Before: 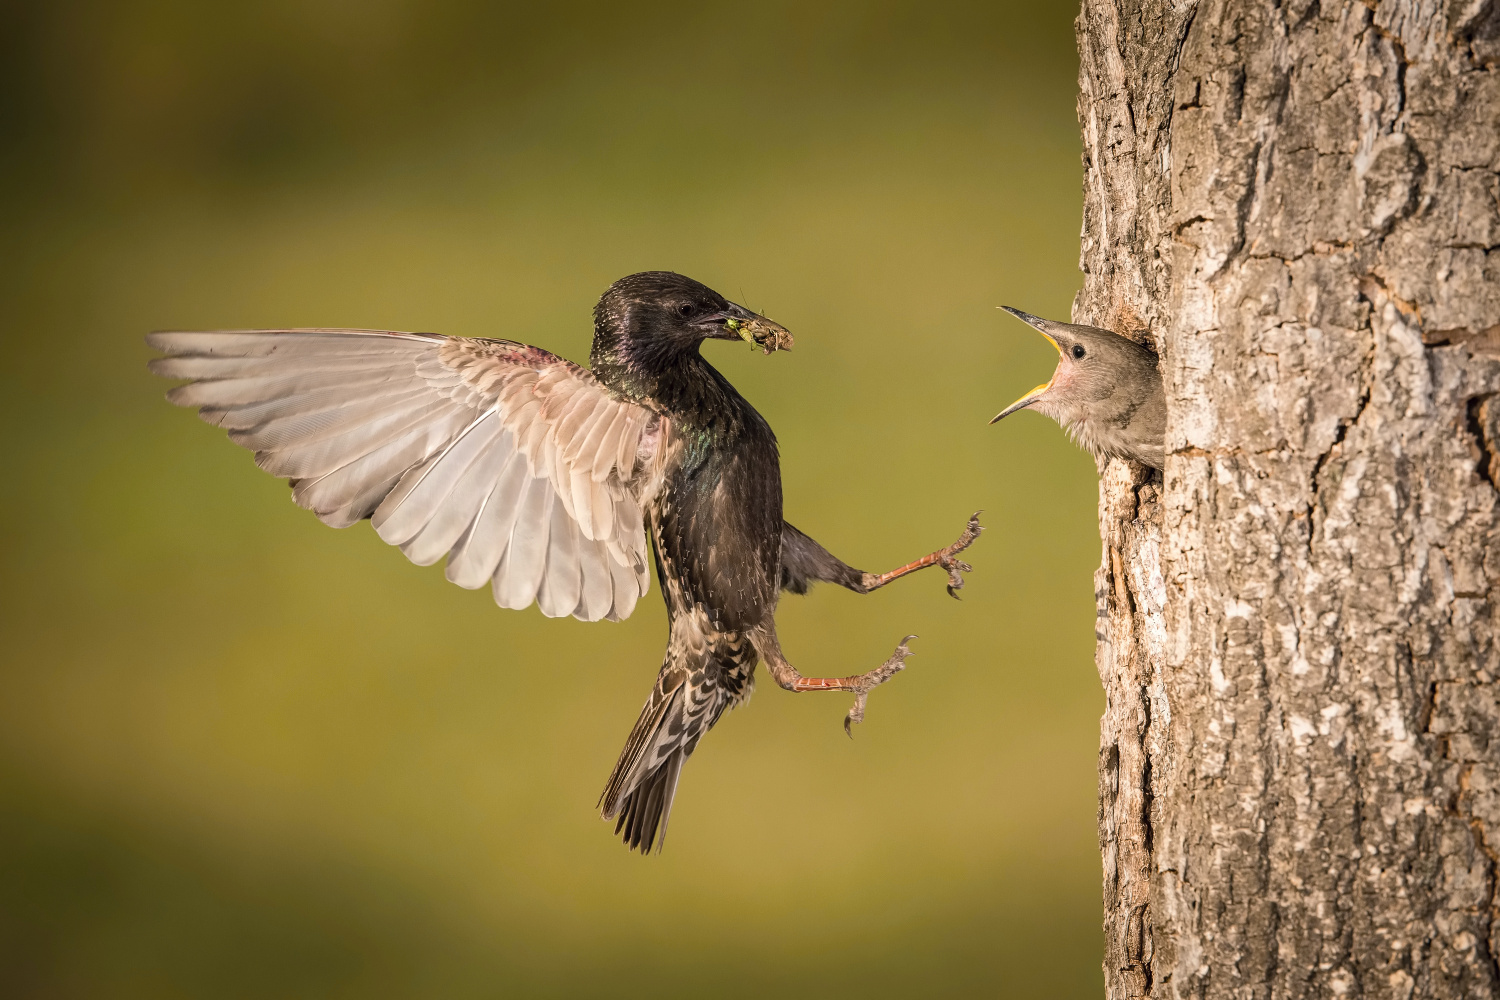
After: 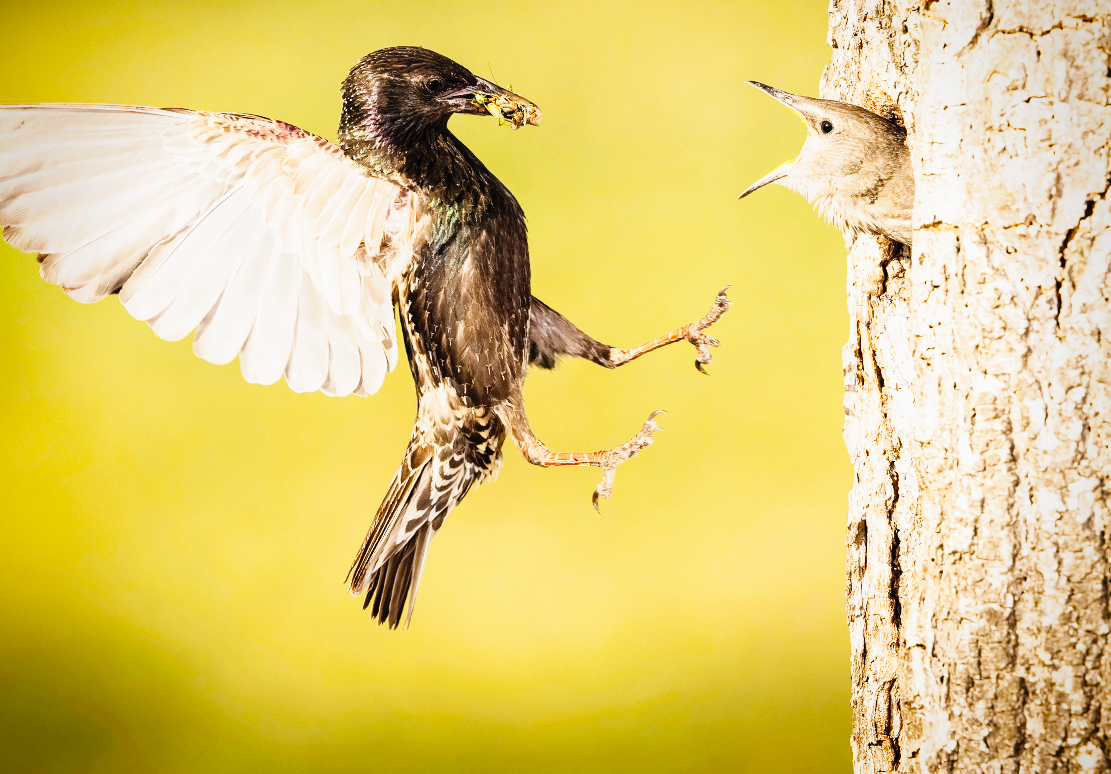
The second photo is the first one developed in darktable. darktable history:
base curve: curves: ch0 [(0, 0) (0.018, 0.026) (0.143, 0.37) (0.33, 0.731) (0.458, 0.853) (0.735, 0.965) (0.905, 0.986) (1, 1)], exposure shift 0.01, preserve colors none
tone curve: curves: ch0 [(0, 0.011) (0.053, 0.026) (0.174, 0.115) (0.416, 0.417) (0.697, 0.758) (0.852, 0.902) (0.991, 0.981)]; ch1 [(0, 0) (0.264, 0.22) (0.407, 0.373) (0.463, 0.457) (0.492, 0.5) (0.512, 0.511) (0.54, 0.543) (0.585, 0.617) (0.659, 0.686) (0.78, 0.8) (1, 1)]; ch2 [(0, 0) (0.438, 0.449) (0.473, 0.469) (0.503, 0.5) (0.523, 0.534) (0.562, 0.591) (0.612, 0.627) (0.701, 0.707) (1, 1)], preserve colors none
vignetting: fall-off radius 61.07%, saturation 0.38, unbound false
crop: left 16.861%, top 22.51%, right 9.057%
